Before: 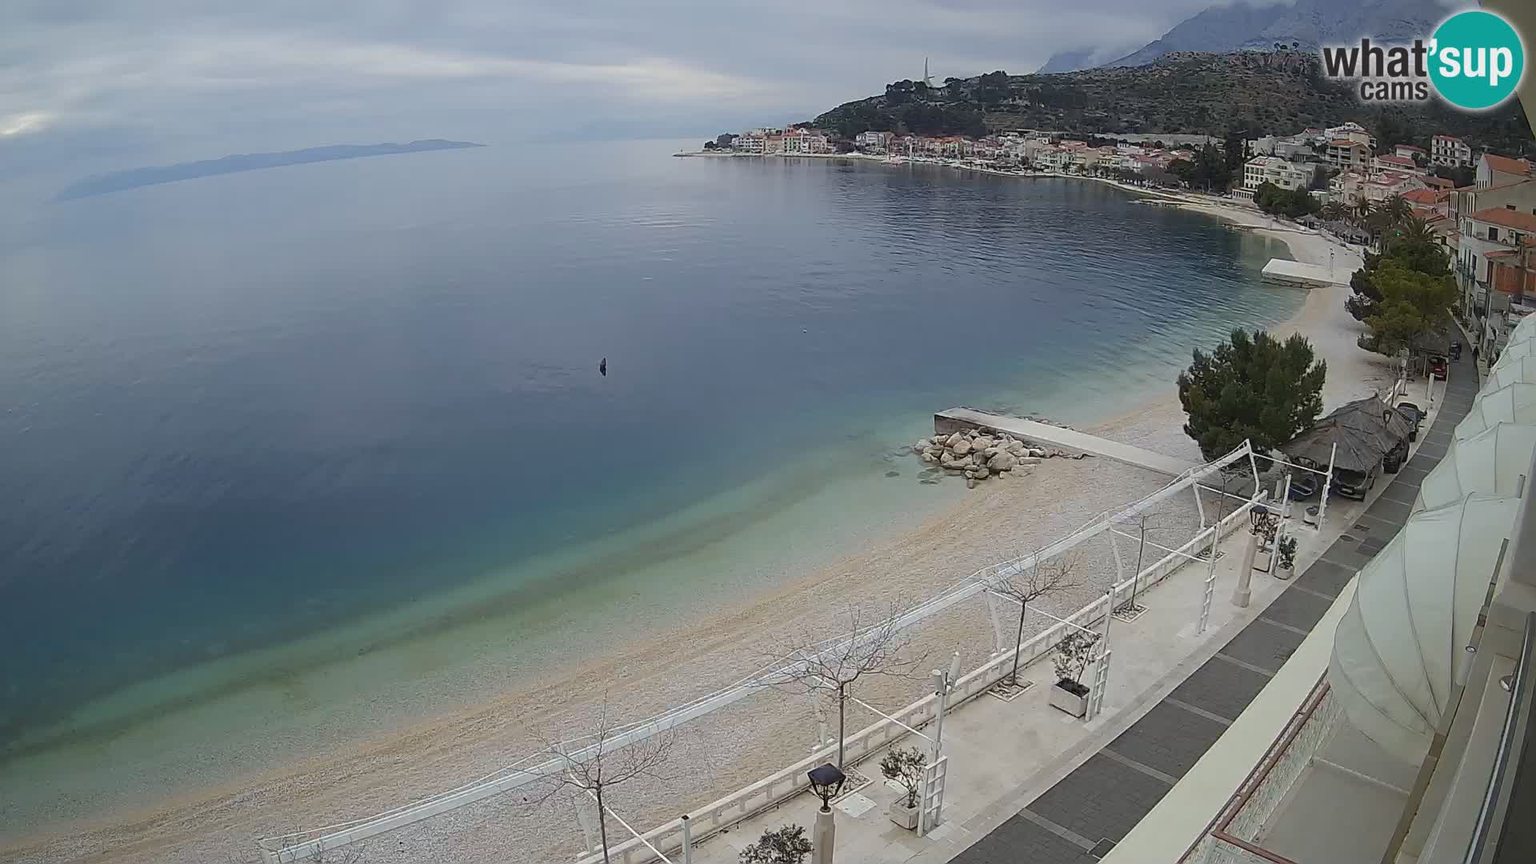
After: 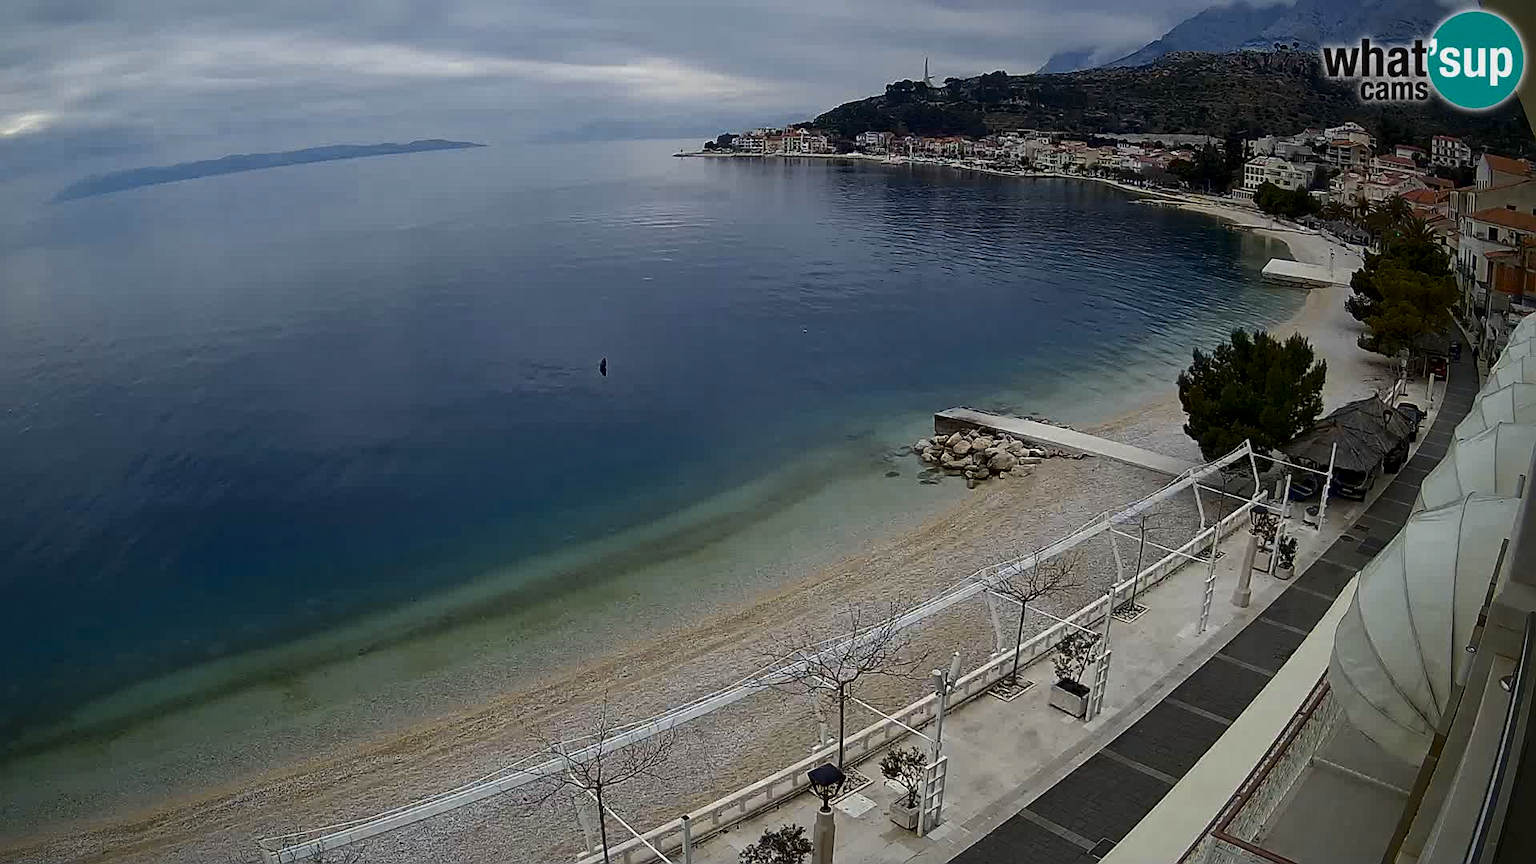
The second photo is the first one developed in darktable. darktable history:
local contrast: mode bilateral grid, contrast 20, coarseness 50, detail 150%, midtone range 0.2
contrast brightness saturation: contrast 0.1, brightness -0.26, saturation 0.14
color contrast: green-magenta contrast 0.8, blue-yellow contrast 1.1, unbound 0
